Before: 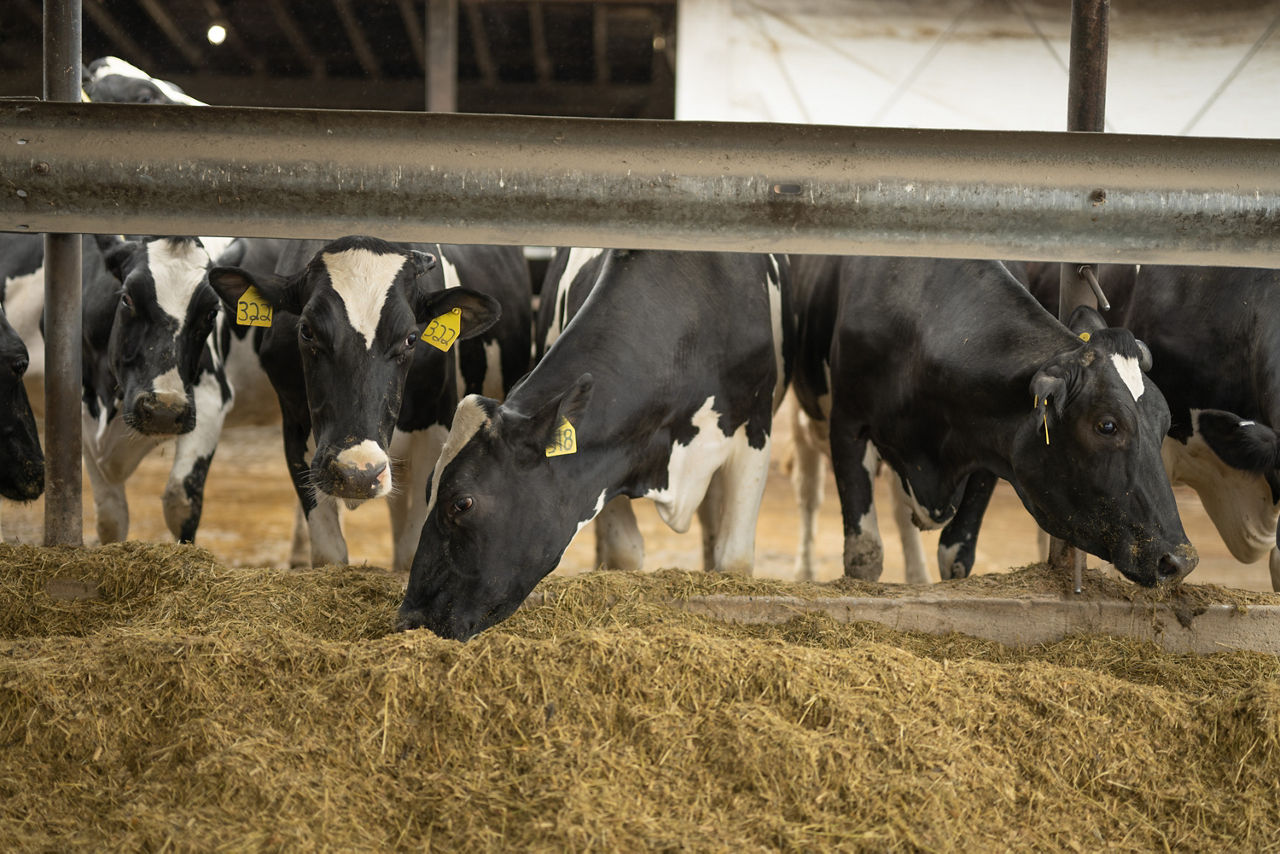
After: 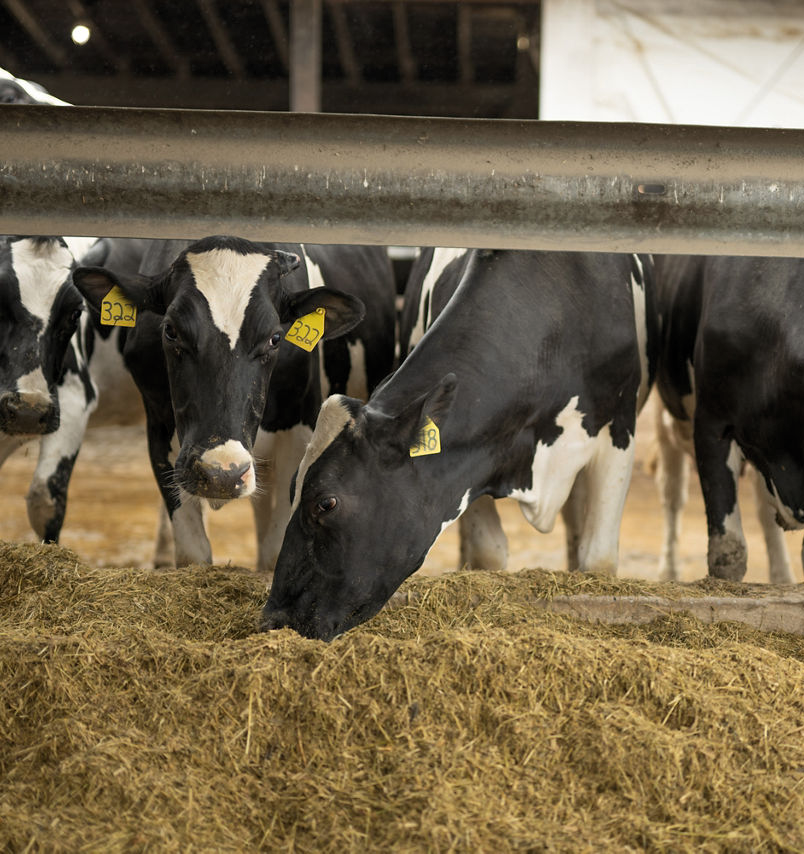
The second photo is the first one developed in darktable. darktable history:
levels: mode automatic, black 0.023%, white 99.97%, levels [0.062, 0.494, 0.925]
crop: left 10.644%, right 26.528%
